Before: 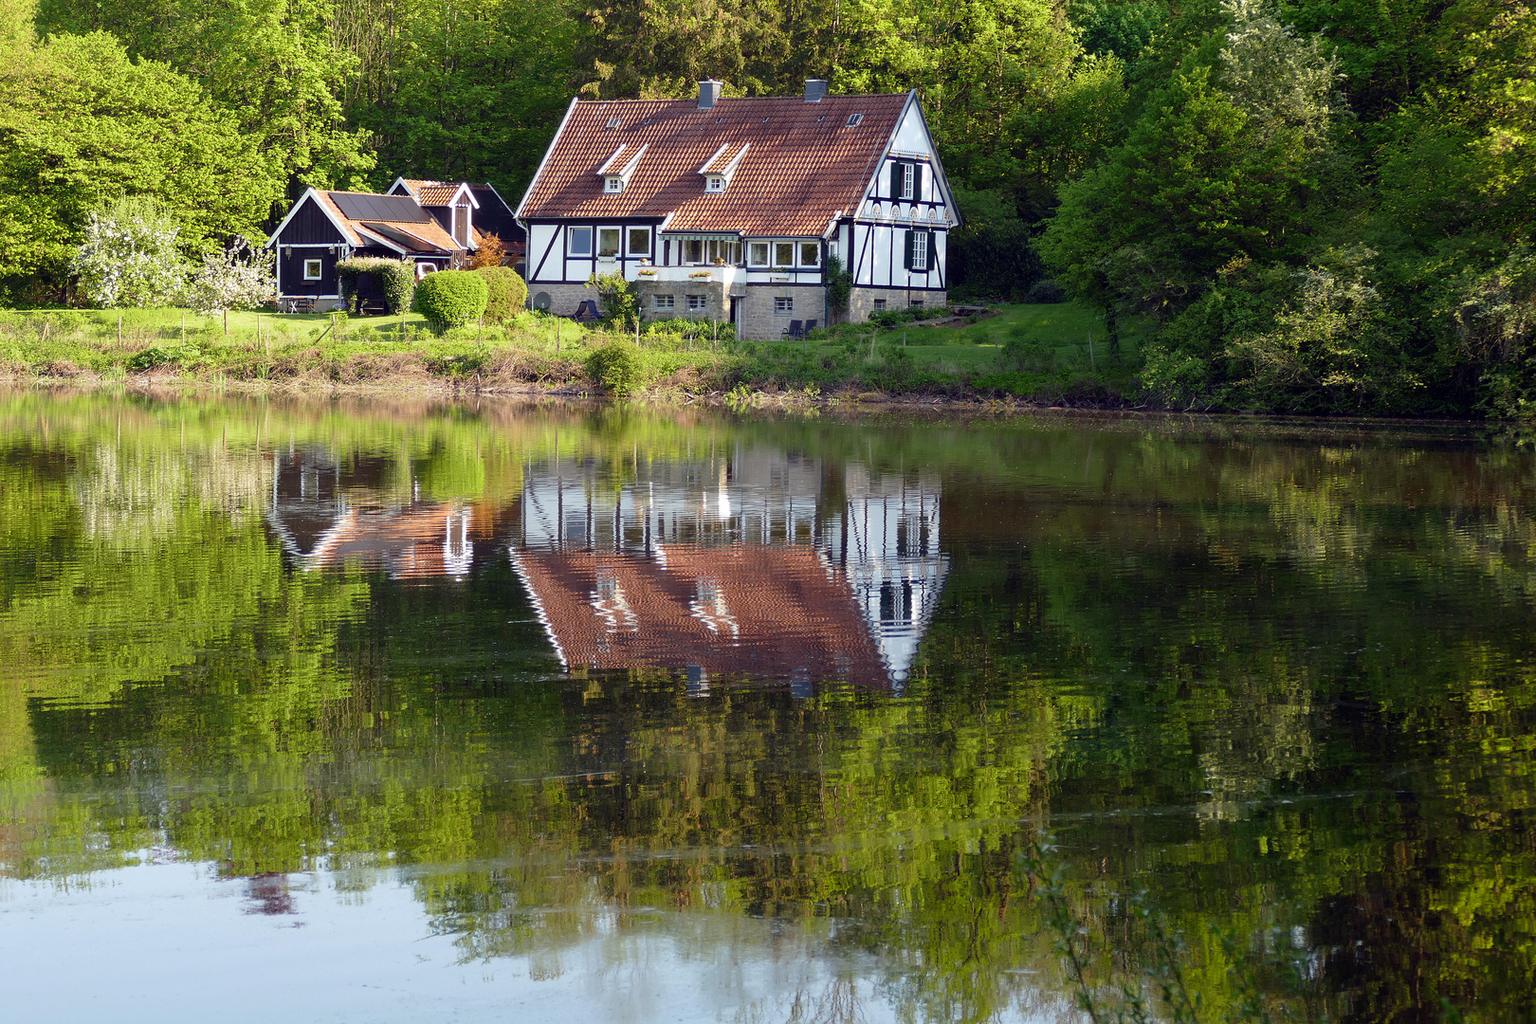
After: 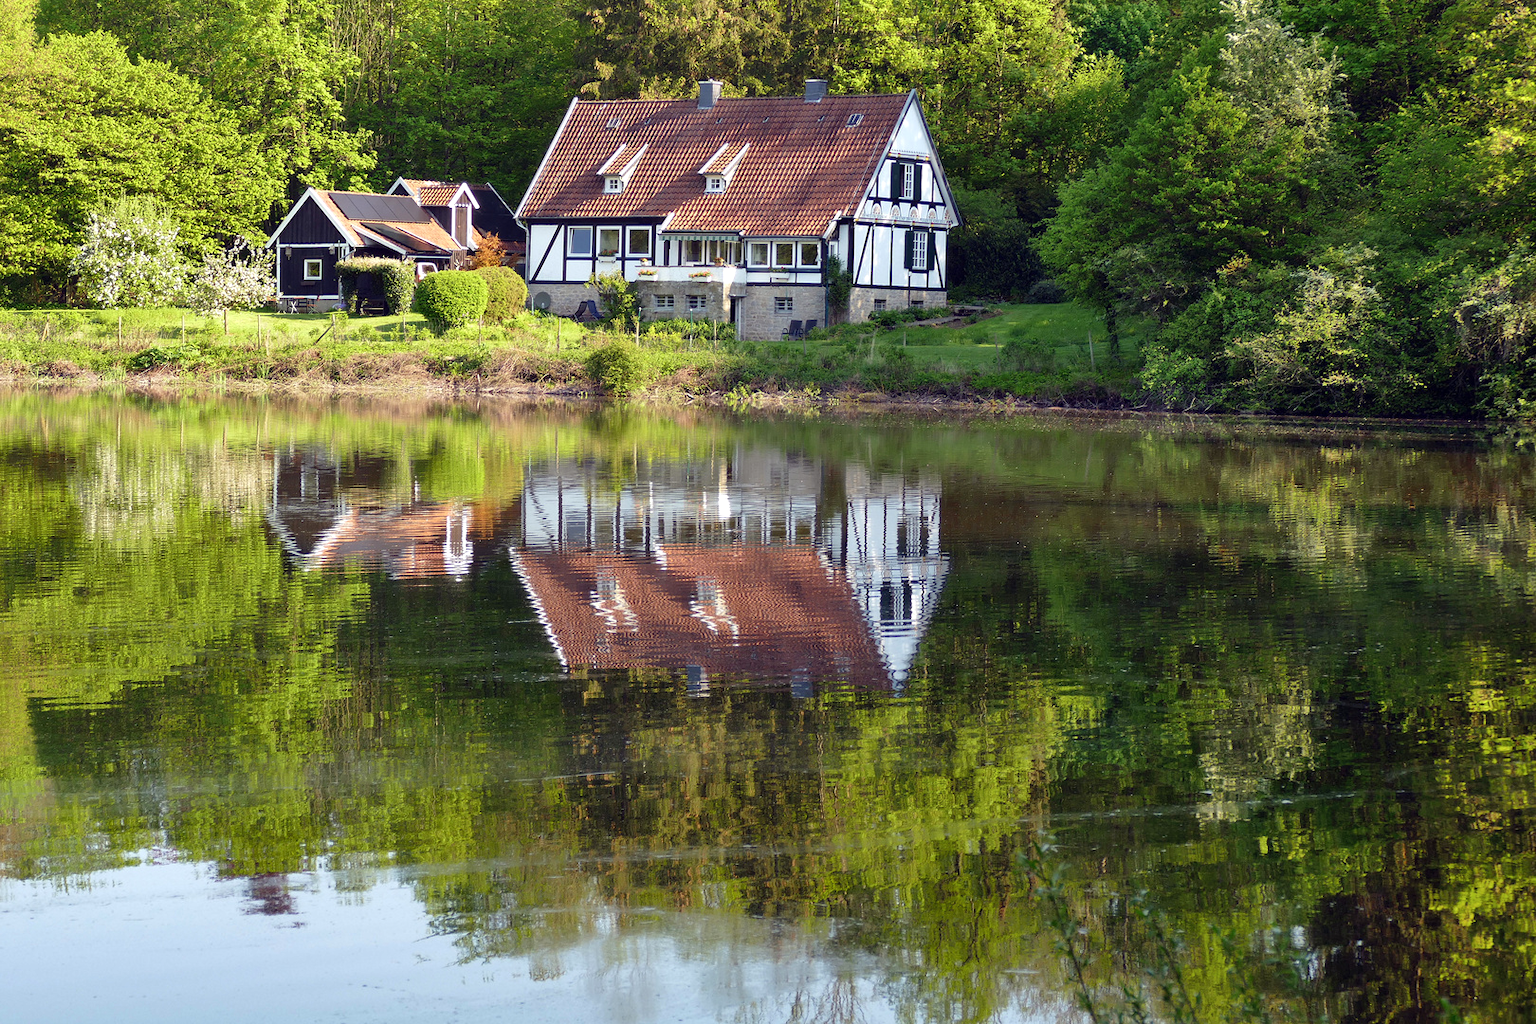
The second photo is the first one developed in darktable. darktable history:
exposure: exposure 0.203 EV, compensate highlight preservation false
shadows and highlights: soften with gaussian
